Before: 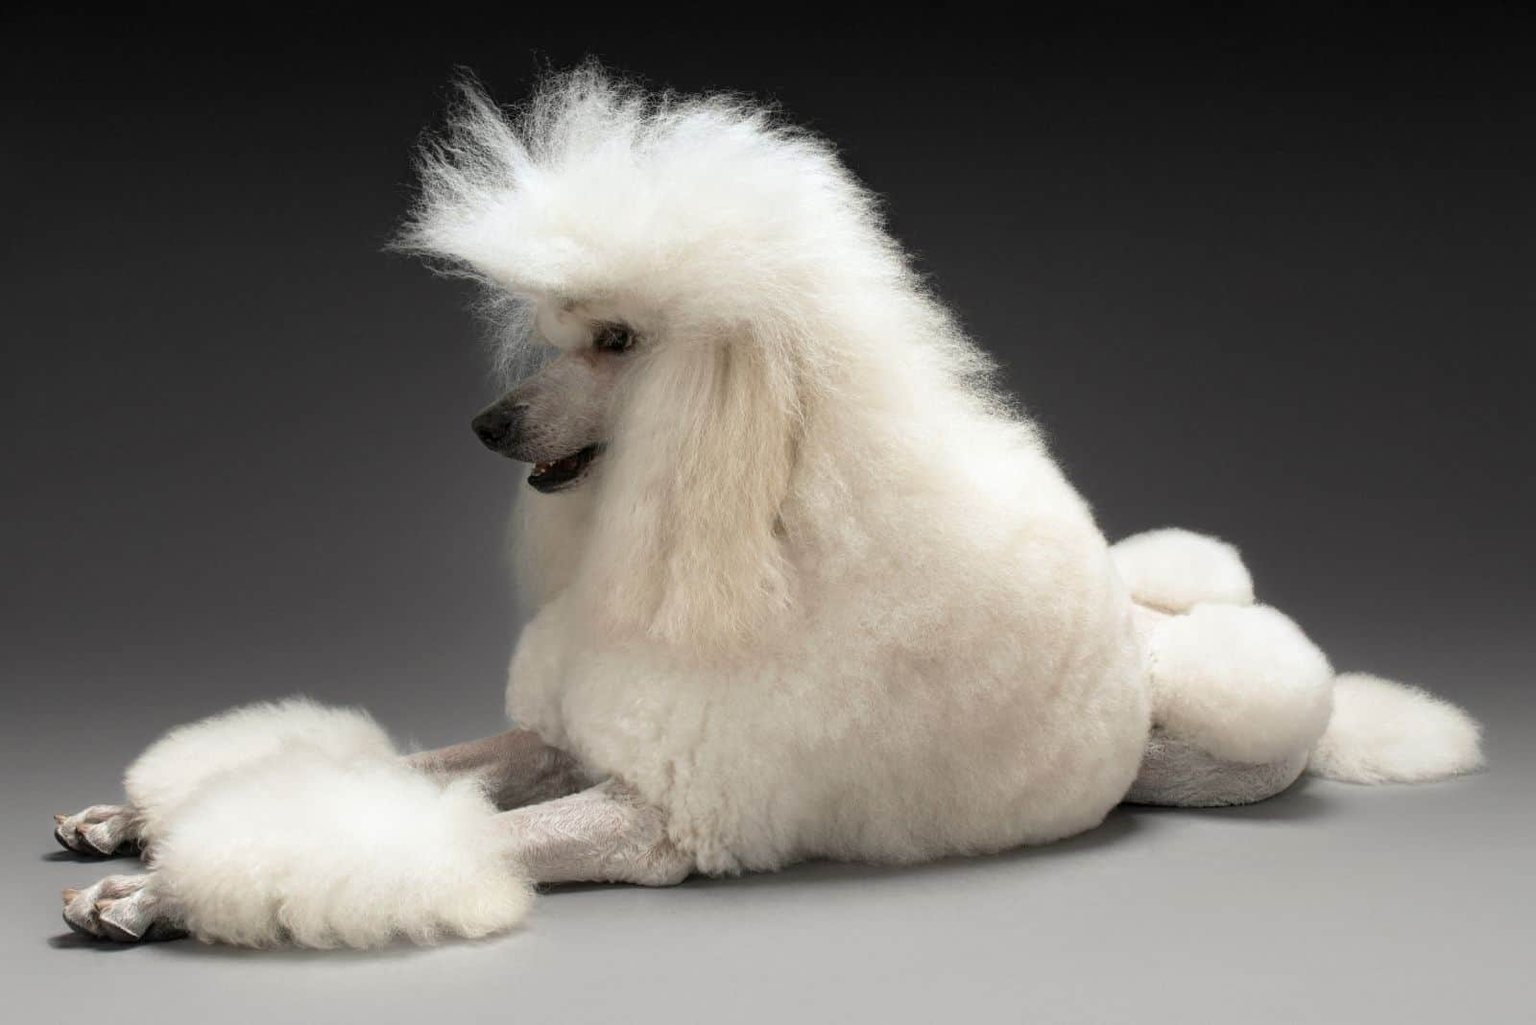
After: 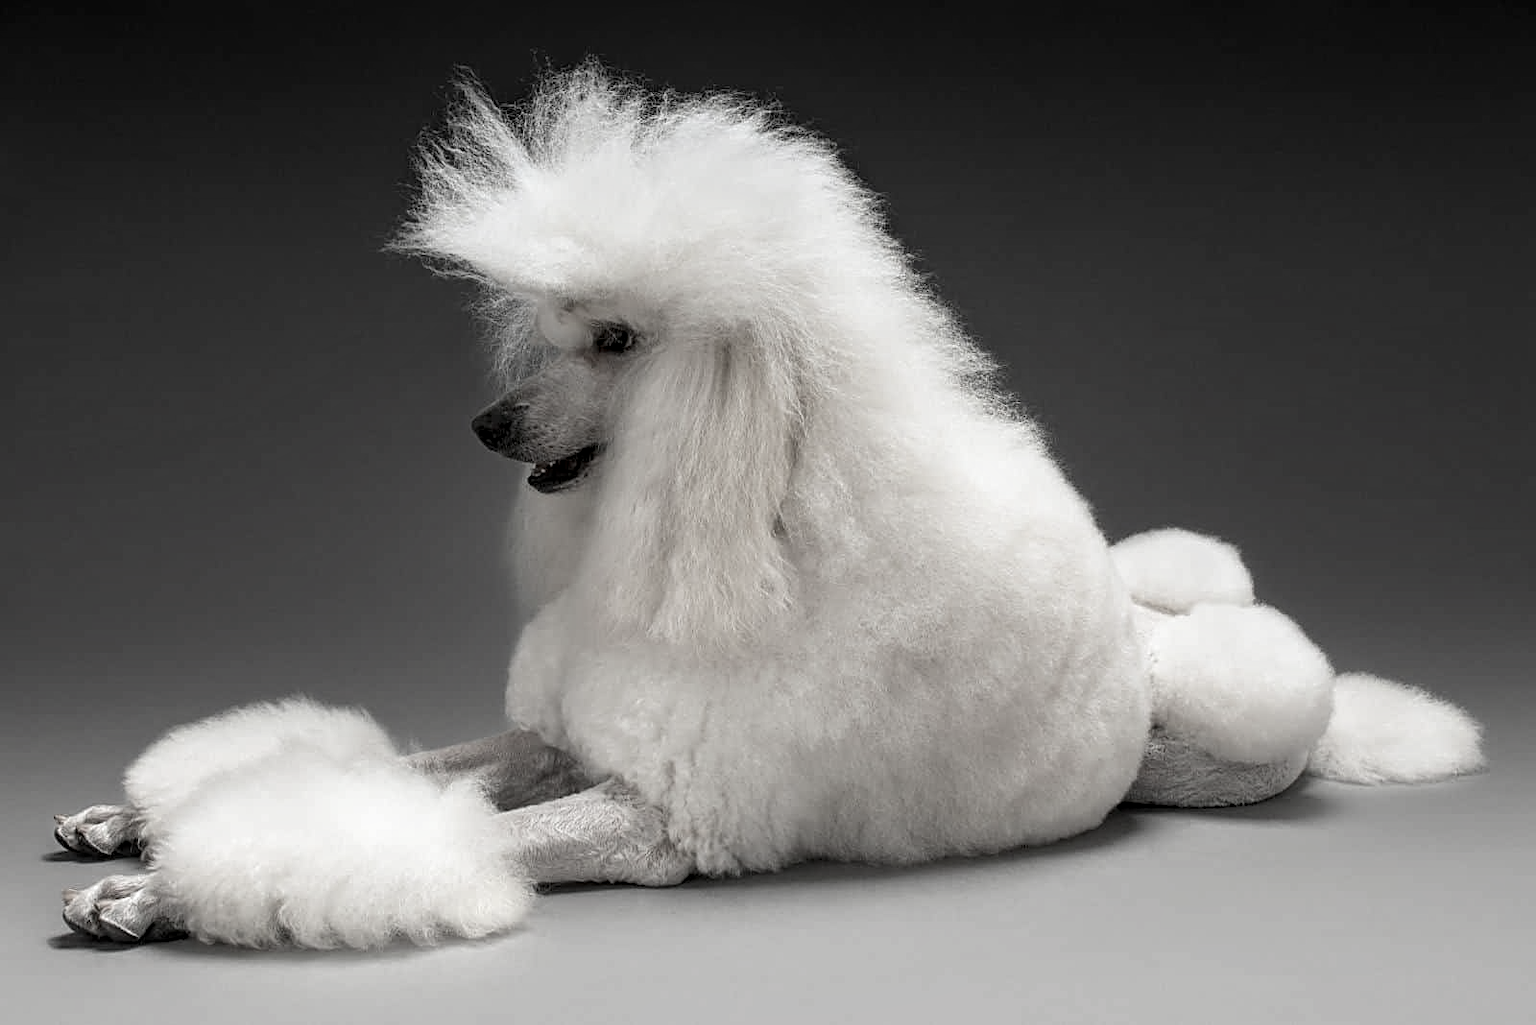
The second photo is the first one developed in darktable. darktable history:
local contrast: on, module defaults
sharpen: on, module defaults
color zones: curves: ch1 [(0, 0.153) (0.143, 0.15) (0.286, 0.151) (0.429, 0.152) (0.571, 0.152) (0.714, 0.151) (0.857, 0.151) (1, 0.153)]
